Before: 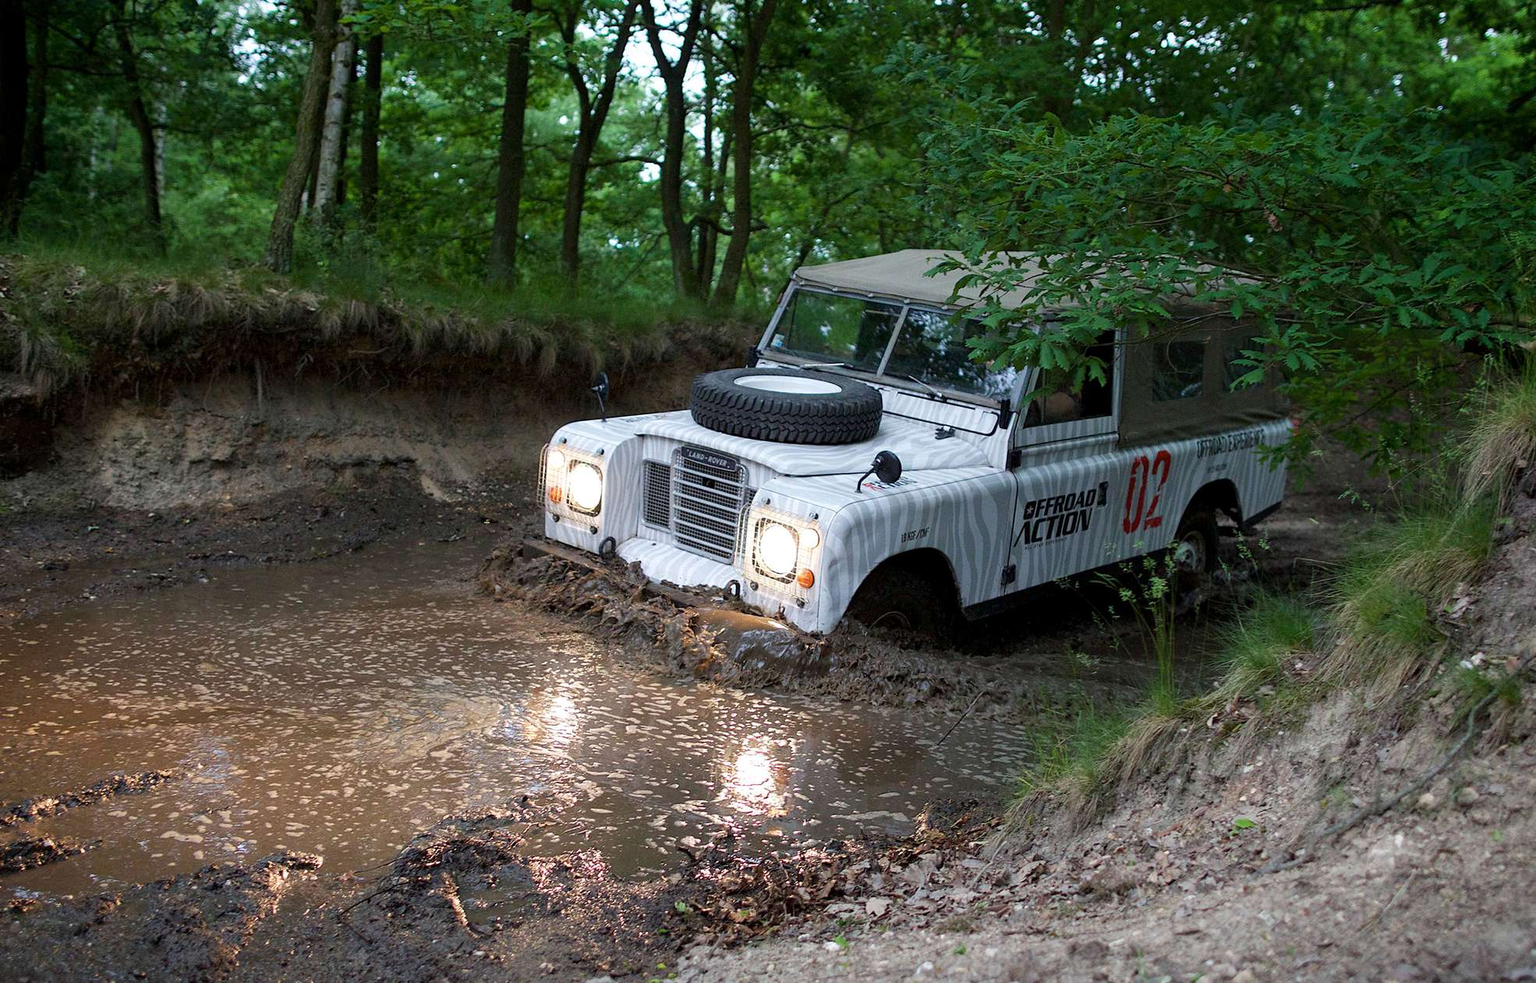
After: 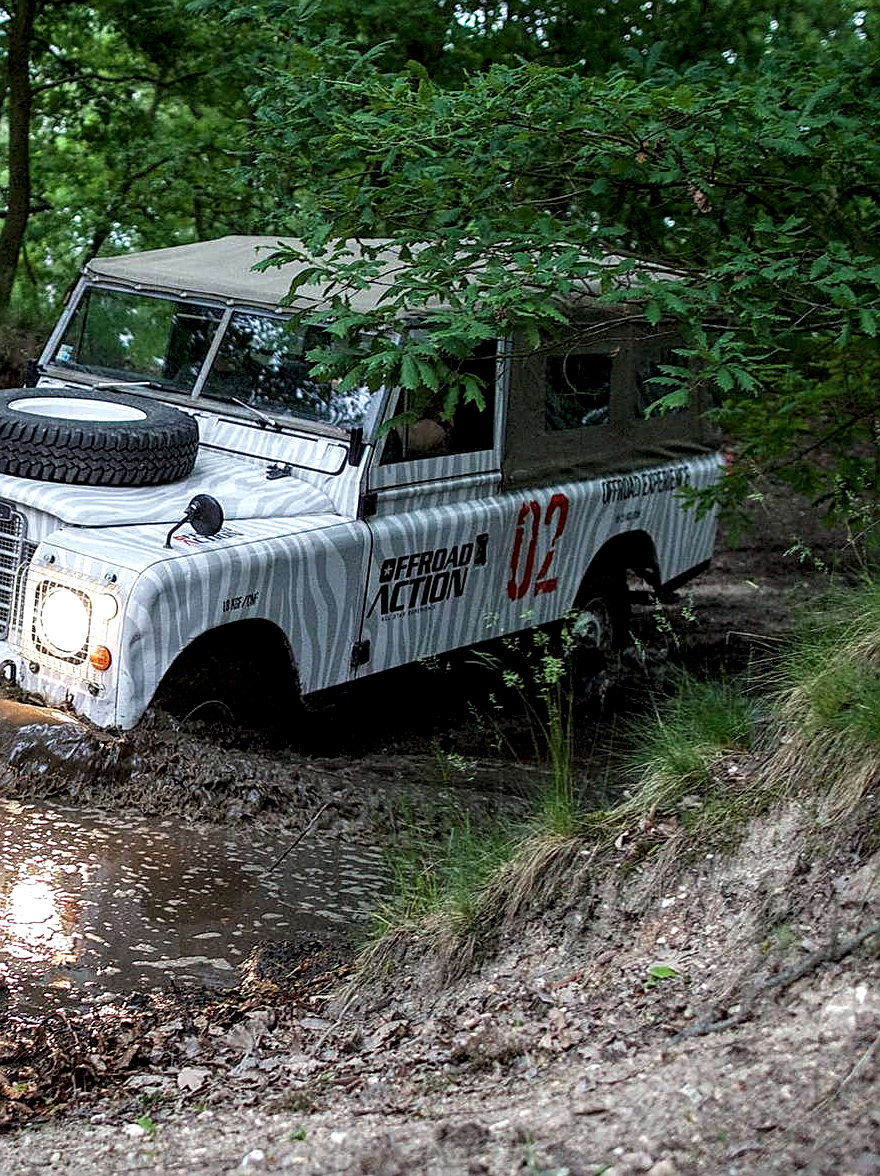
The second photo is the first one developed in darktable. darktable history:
sharpen: on, module defaults
crop: left 47.378%, top 6.733%, right 7.903%
local contrast: highlights 60%, shadows 60%, detail 160%
tone equalizer: on, module defaults
